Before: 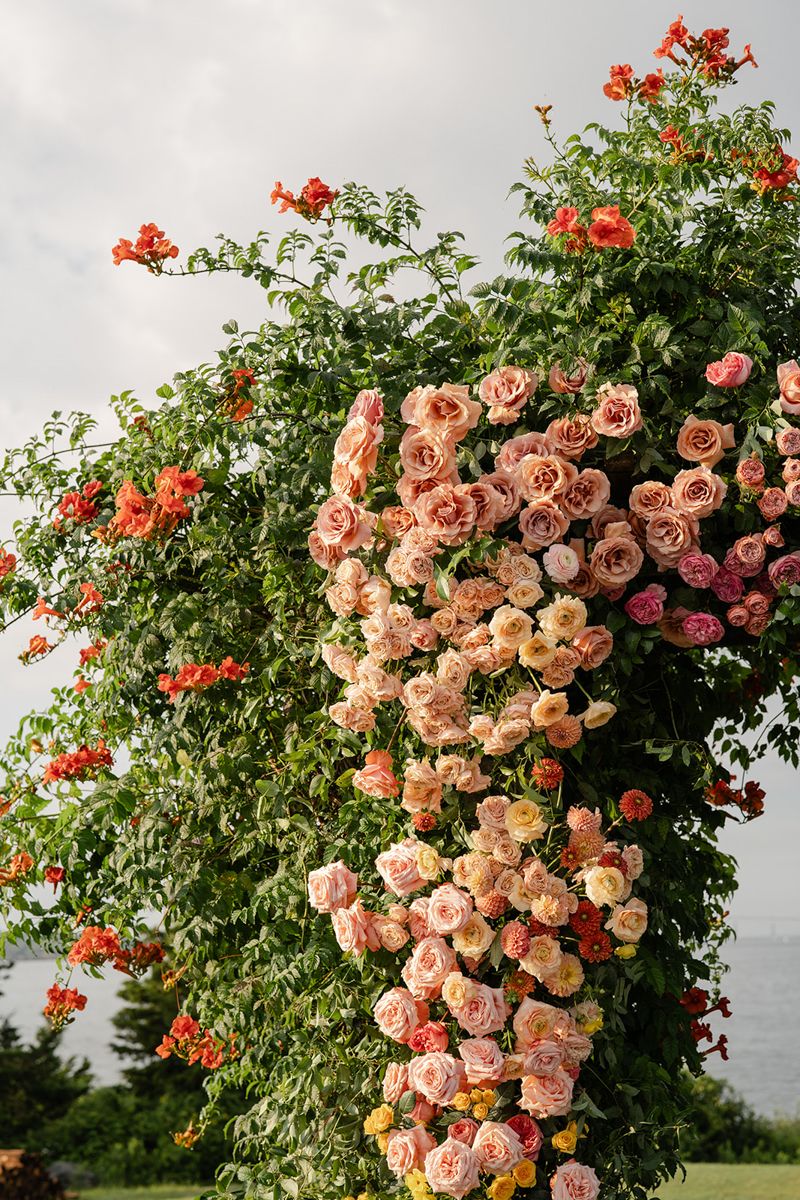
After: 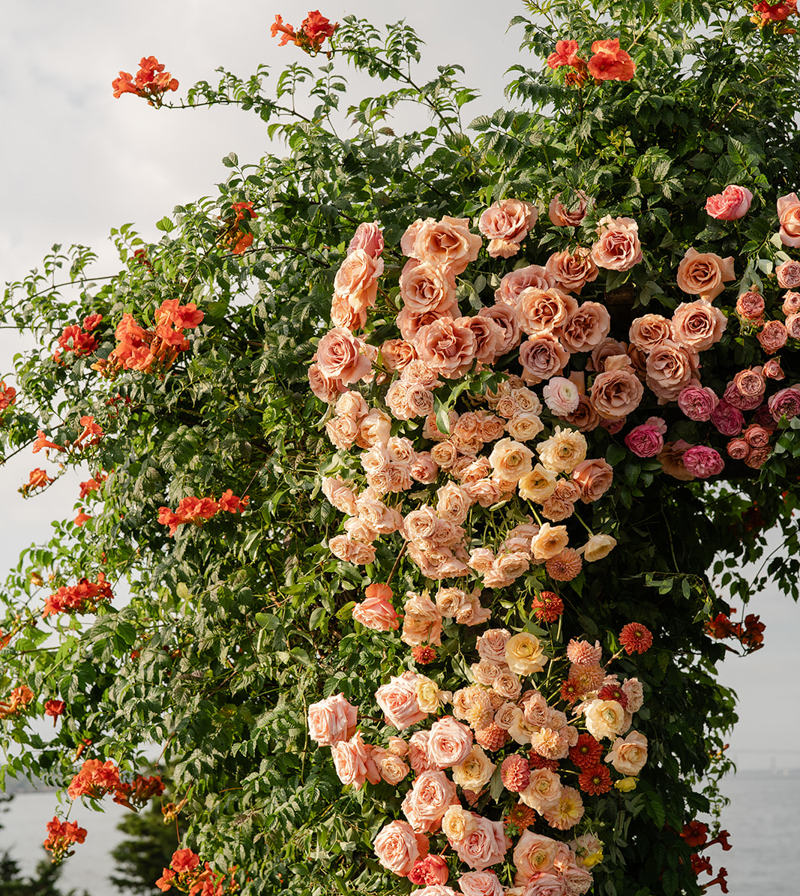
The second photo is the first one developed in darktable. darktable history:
crop: top 13.959%, bottom 11.294%
